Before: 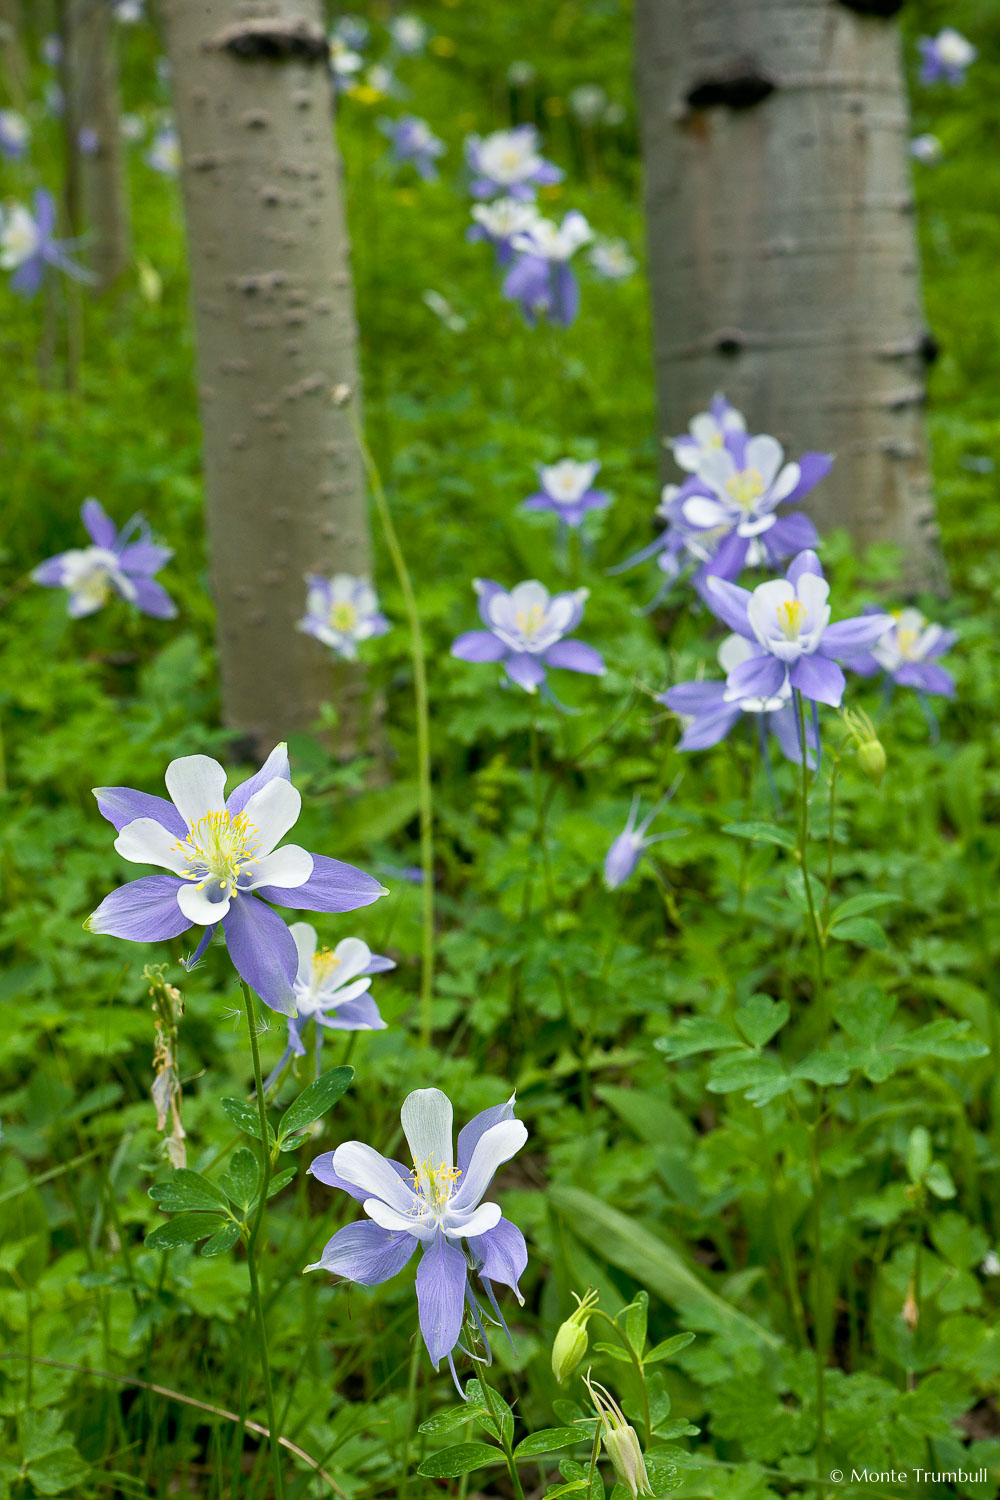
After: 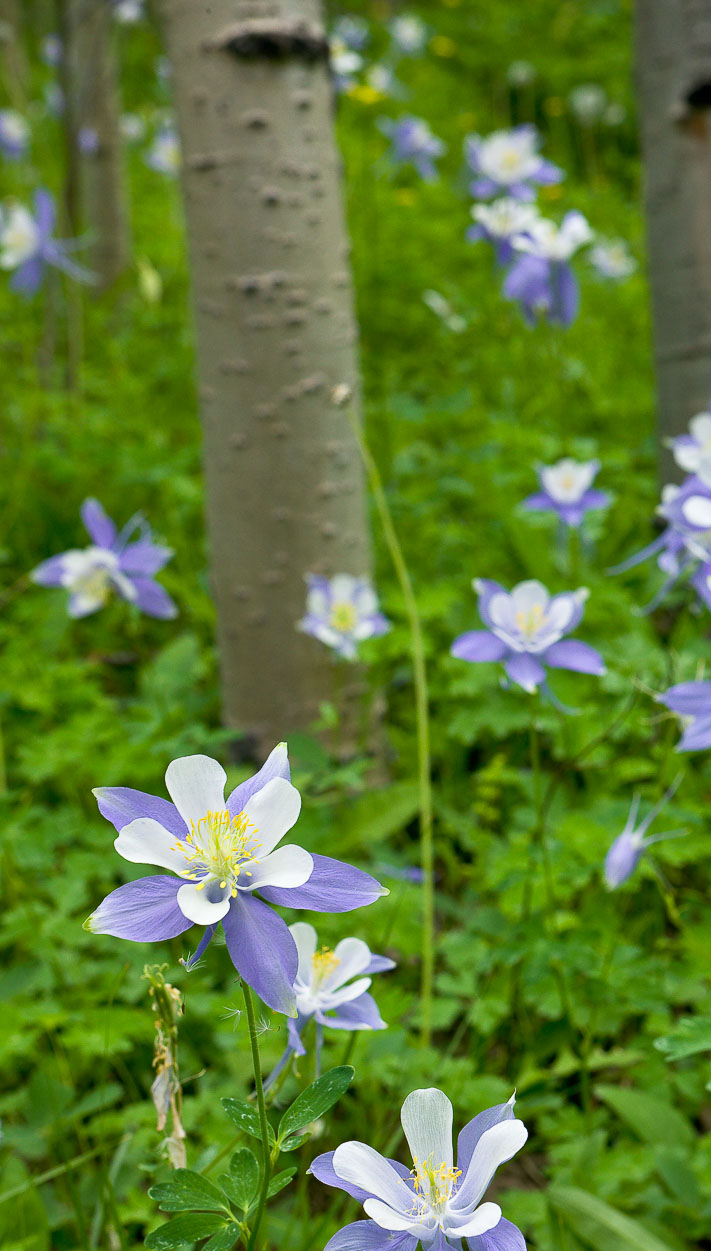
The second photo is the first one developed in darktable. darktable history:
crop: right 28.845%, bottom 16.579%
